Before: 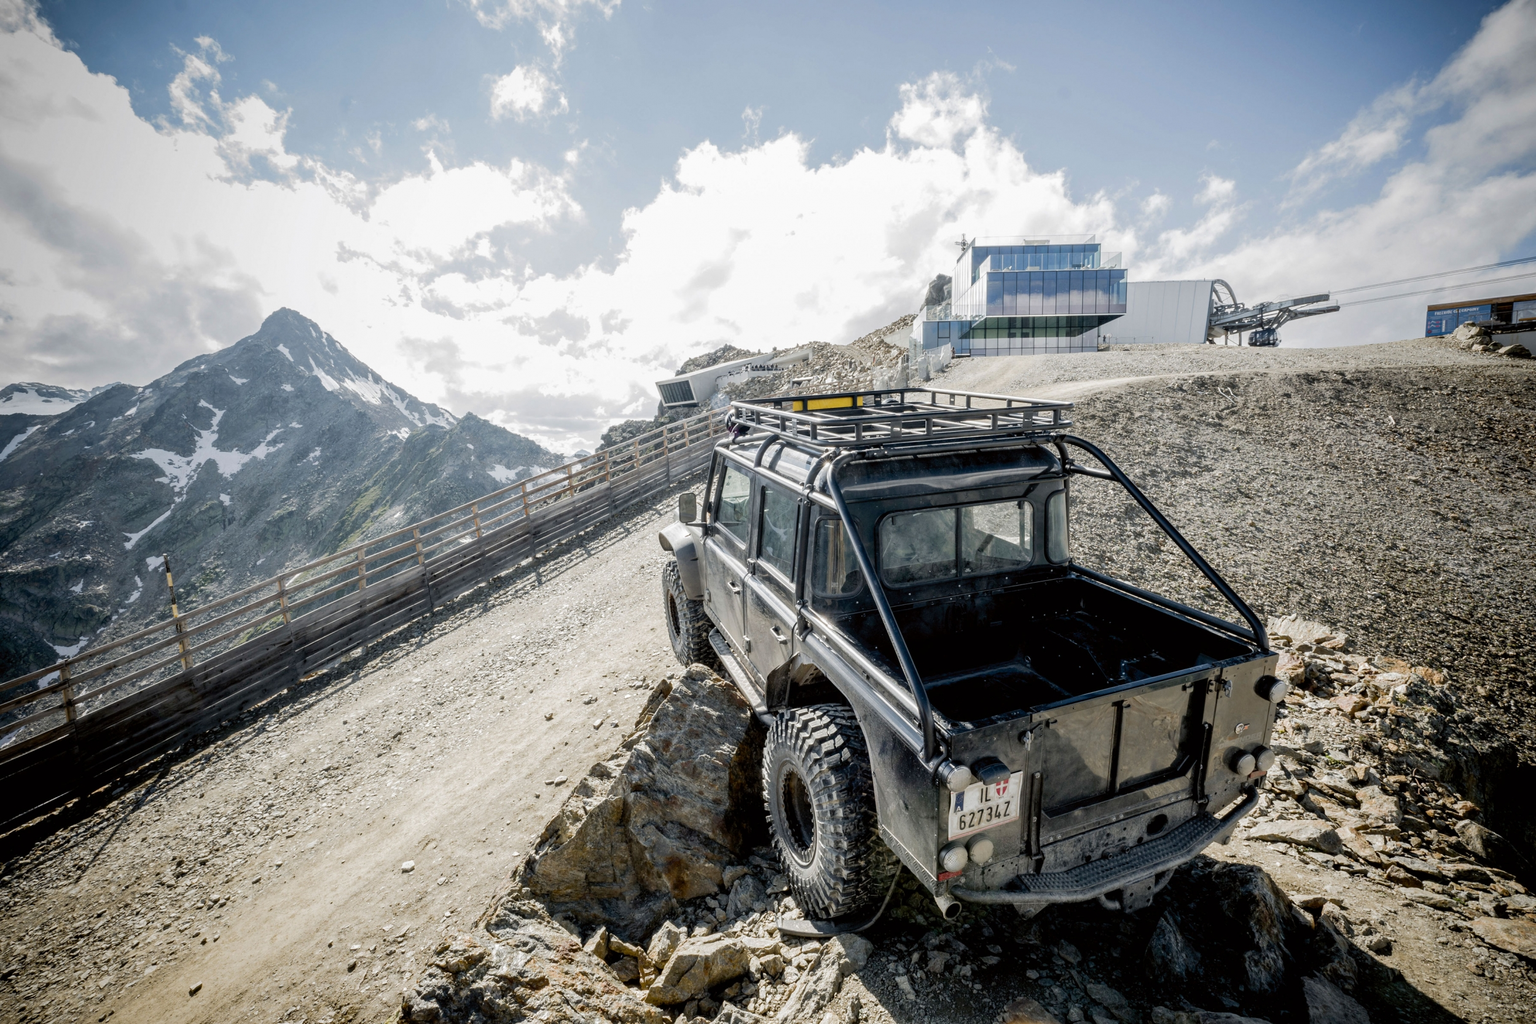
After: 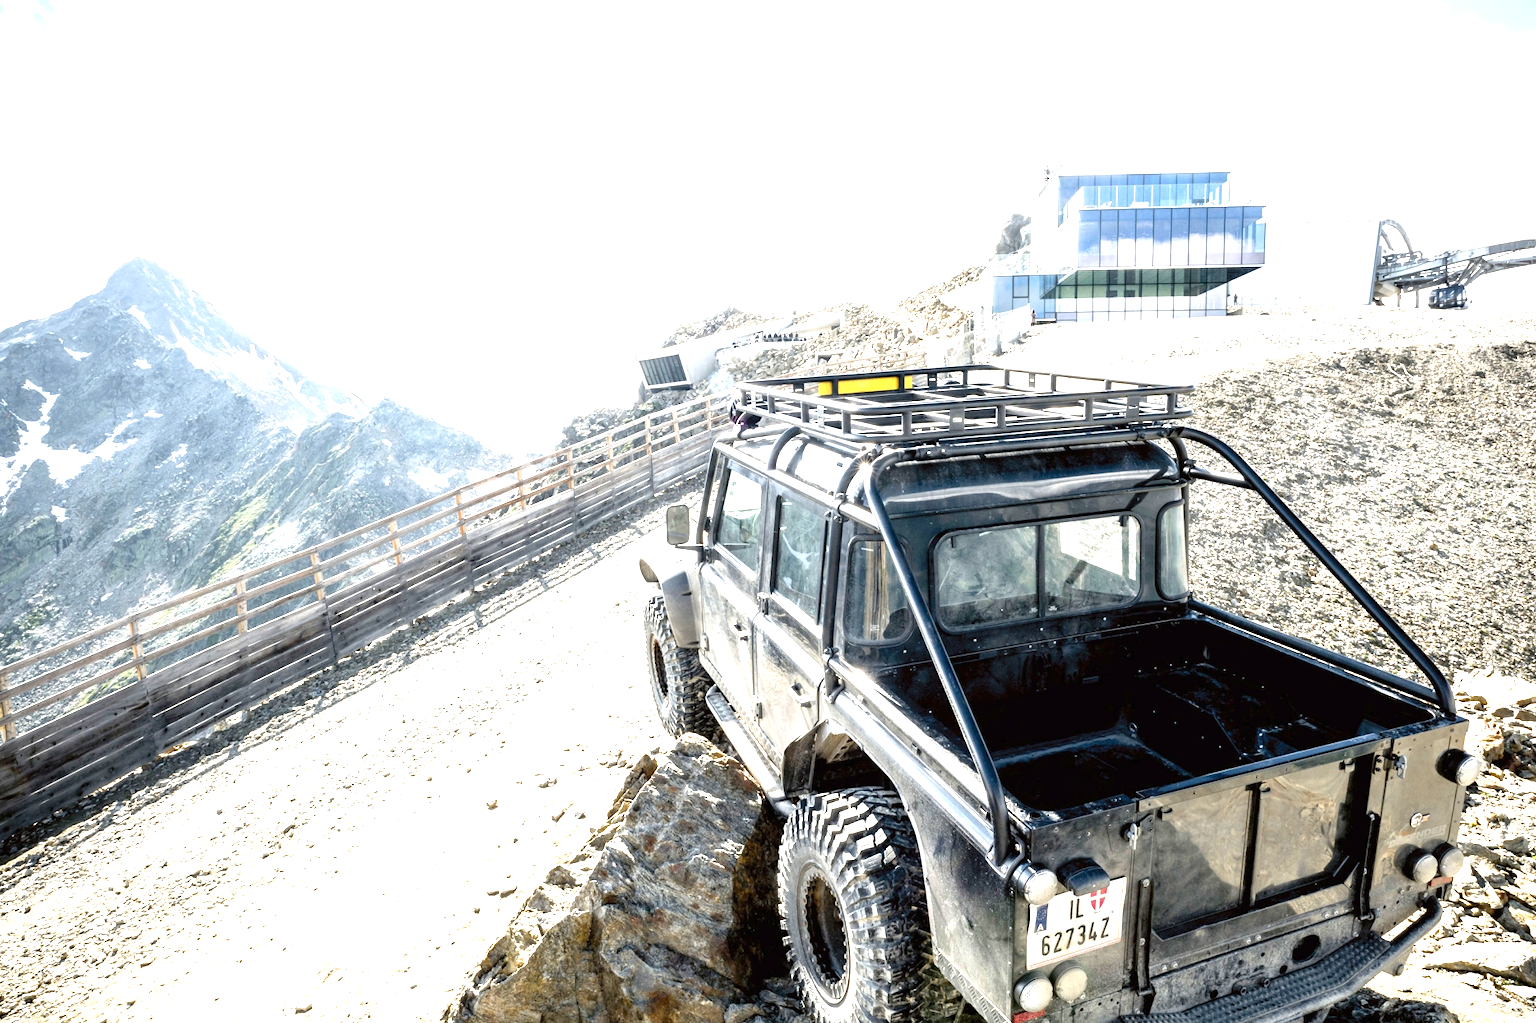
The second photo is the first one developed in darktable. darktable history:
crop and rotate: left 11.831%, top 11.346%, right 13.429%, bottom 13.899%
exposure: black level correction 0, exposure 1.625 EV, compensate exposure bias true, compensate highlight preservation false
